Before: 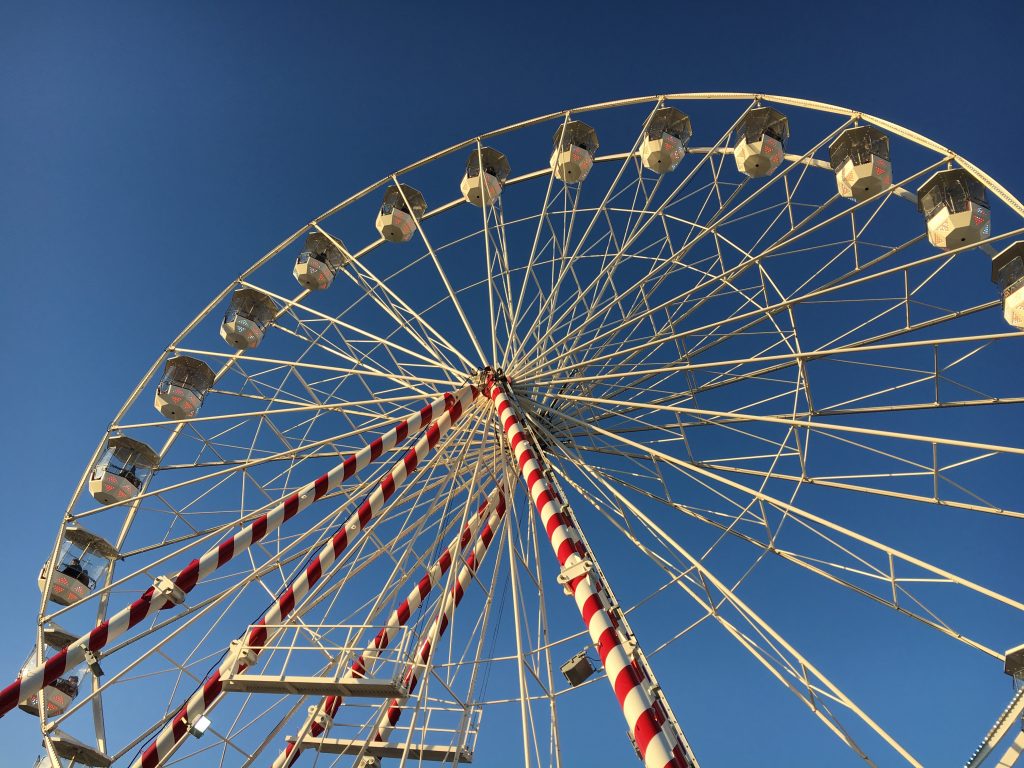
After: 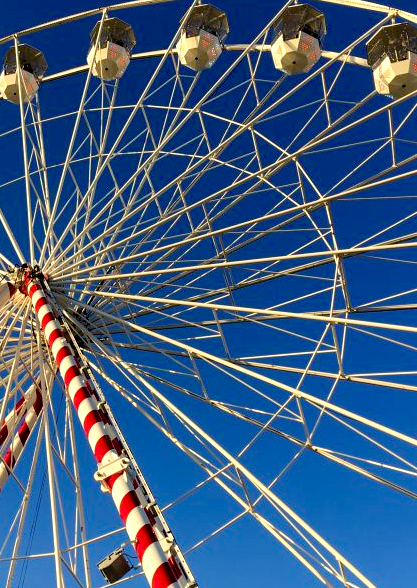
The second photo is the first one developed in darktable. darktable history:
shadows and highlights: shadows 18.15, highlights -83.89, soften with gaussian
exposure: black level correction 0.01, compensate highlight preservation false
color balance rgb: shadows lift › luminance -22.032%, shadows lift › chroma 6.519%, shadows lift › hue 271.72°, perceptual saturation grading › global saturation 13.586%, perceptual saturation grading › highlights -25.588%, perceptual saturation grading › shadows 29.339%, global vibrance 20%
crop: left 45.25%, top 13.468%, right 13.965%, bottom 9.941%
tone equalizer: -8 EV -0.43 EV, -7 EV -0.387 EV, -6 EV -0.344 EV, -5 EV -0.191 EV, -3 EV 0.202 EV, -2 EV 0.355 EV, -1 EV 0.369 EV, +0 EV 0.394 EV
